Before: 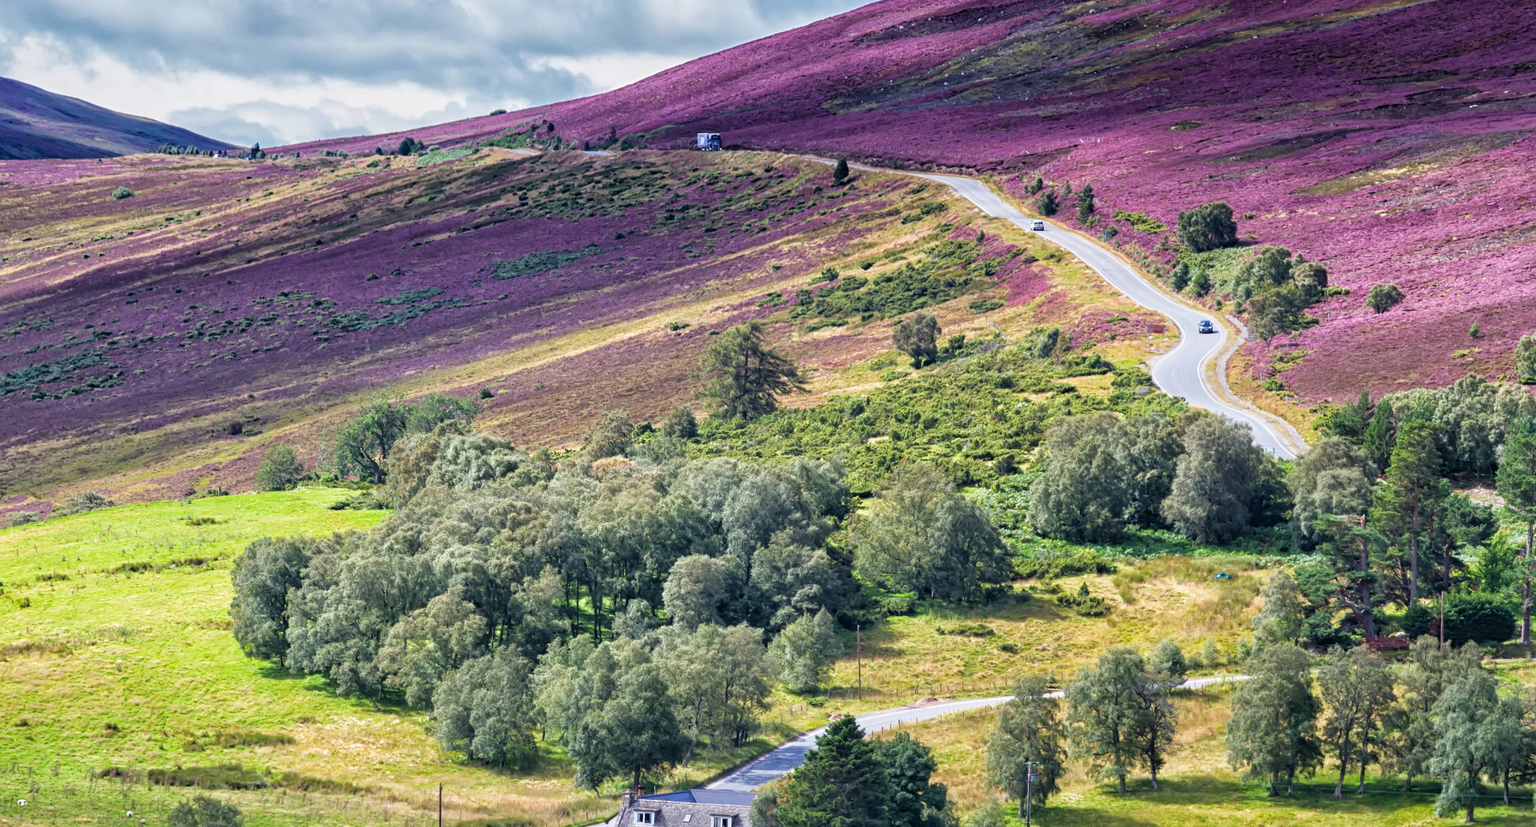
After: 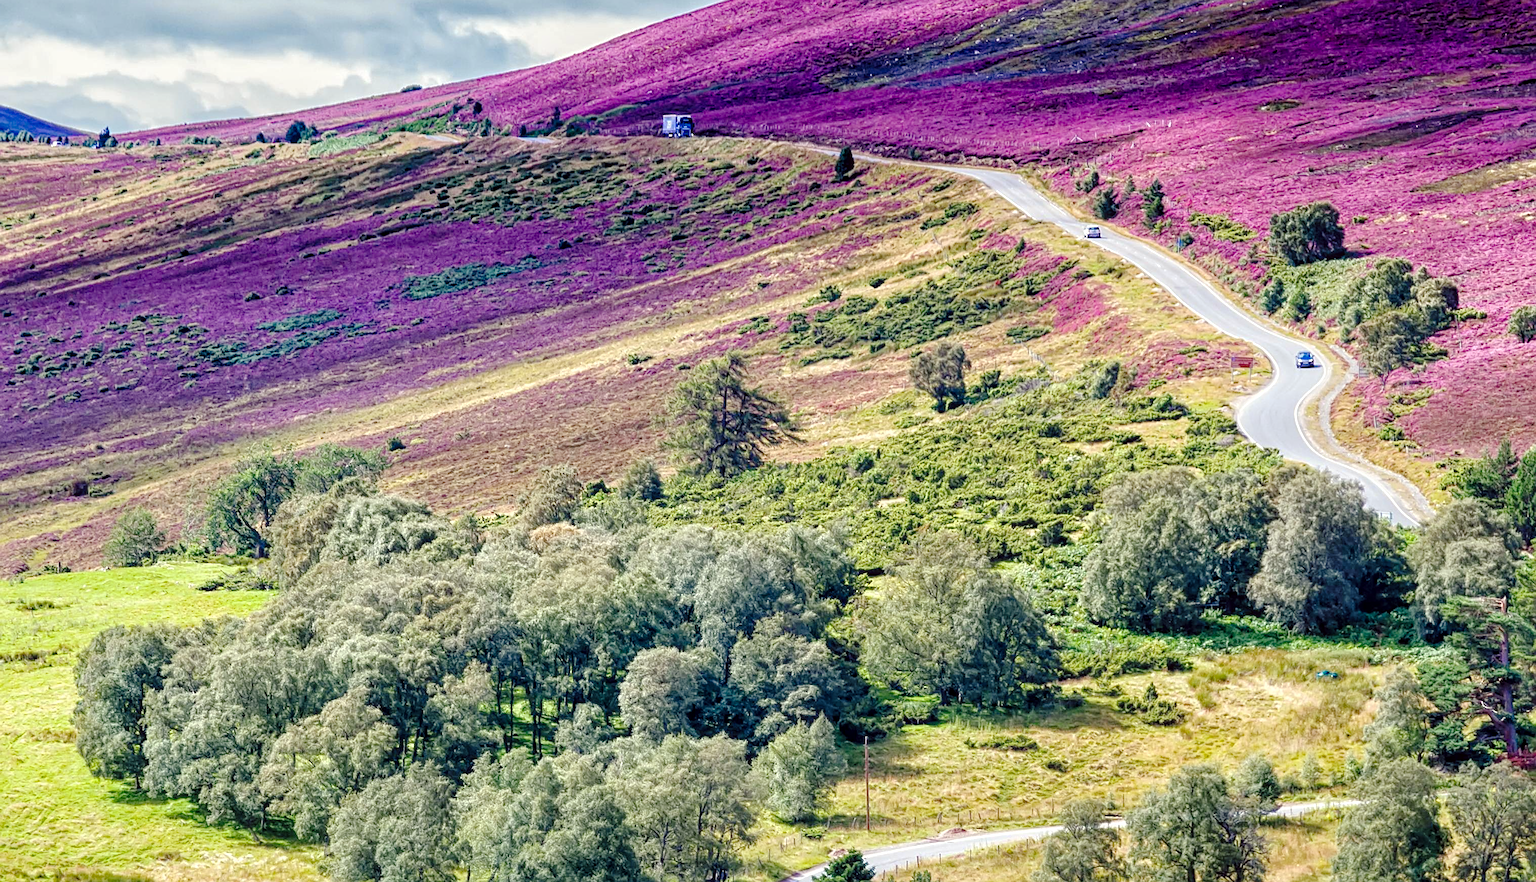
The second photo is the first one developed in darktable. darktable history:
color correction: highlights a* -0.99, highlights b* 4.65, shadows a* 3.64
crop: left 11.253%, top 5.144%, right 9.577%, bottom 10.341%
local contrast: highlights 92%, shadows 87%, detail 160%, midtone range 0.2
tone curve: curves: ch0 [(0, 0) (0.003, 0.011) (0.011, 0.012) (0.025, 0.013) (0.044, 0.023) (0.069, 0.04) (0.1, 0.06) (0.136, 0.094) (0.177, 0.145) (0.224, 0.213) (0.277, 0.301) (0.335, 0.389) (0.399, 0.473) (0.468, 0.554) (0.543, 0.627) (0.623, 0.694) (0.709, 0.763) (0.801, 0.83) (0.898, 0.906) (1, 1)], preserve colors none
color zones: curves: ch1 [(0.25, 0.5) (0.747, 0.71)]
sharpen: on, module defaults
